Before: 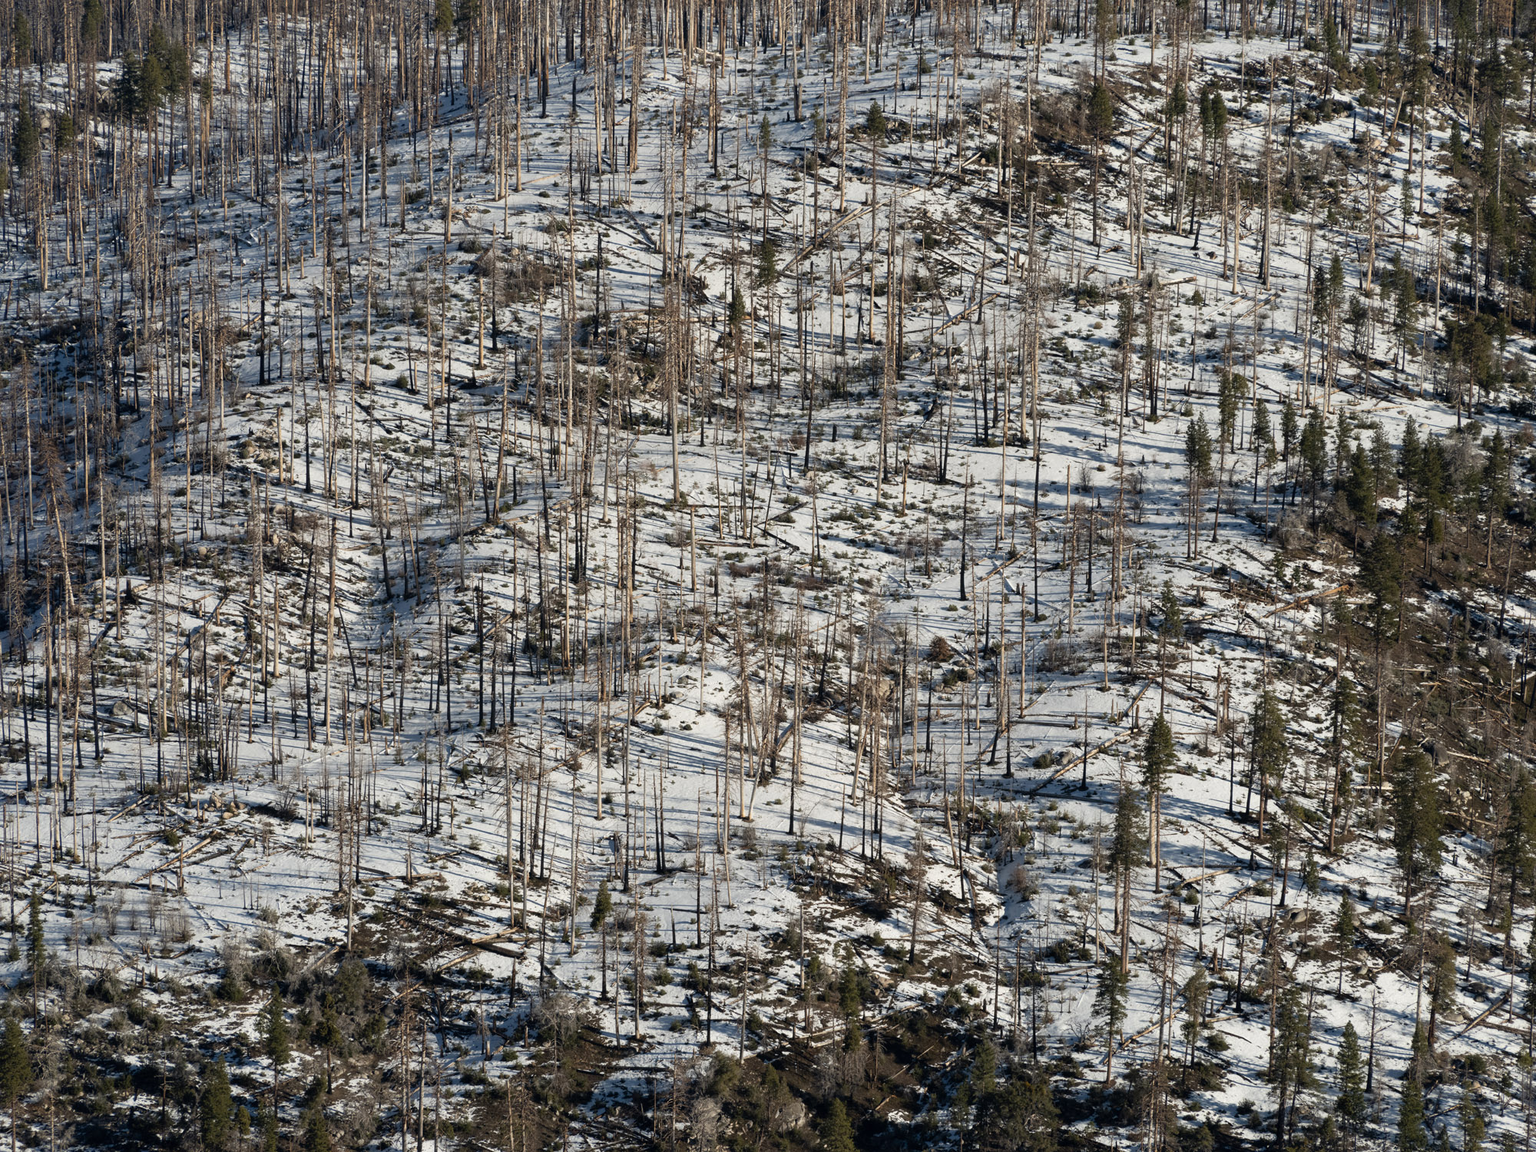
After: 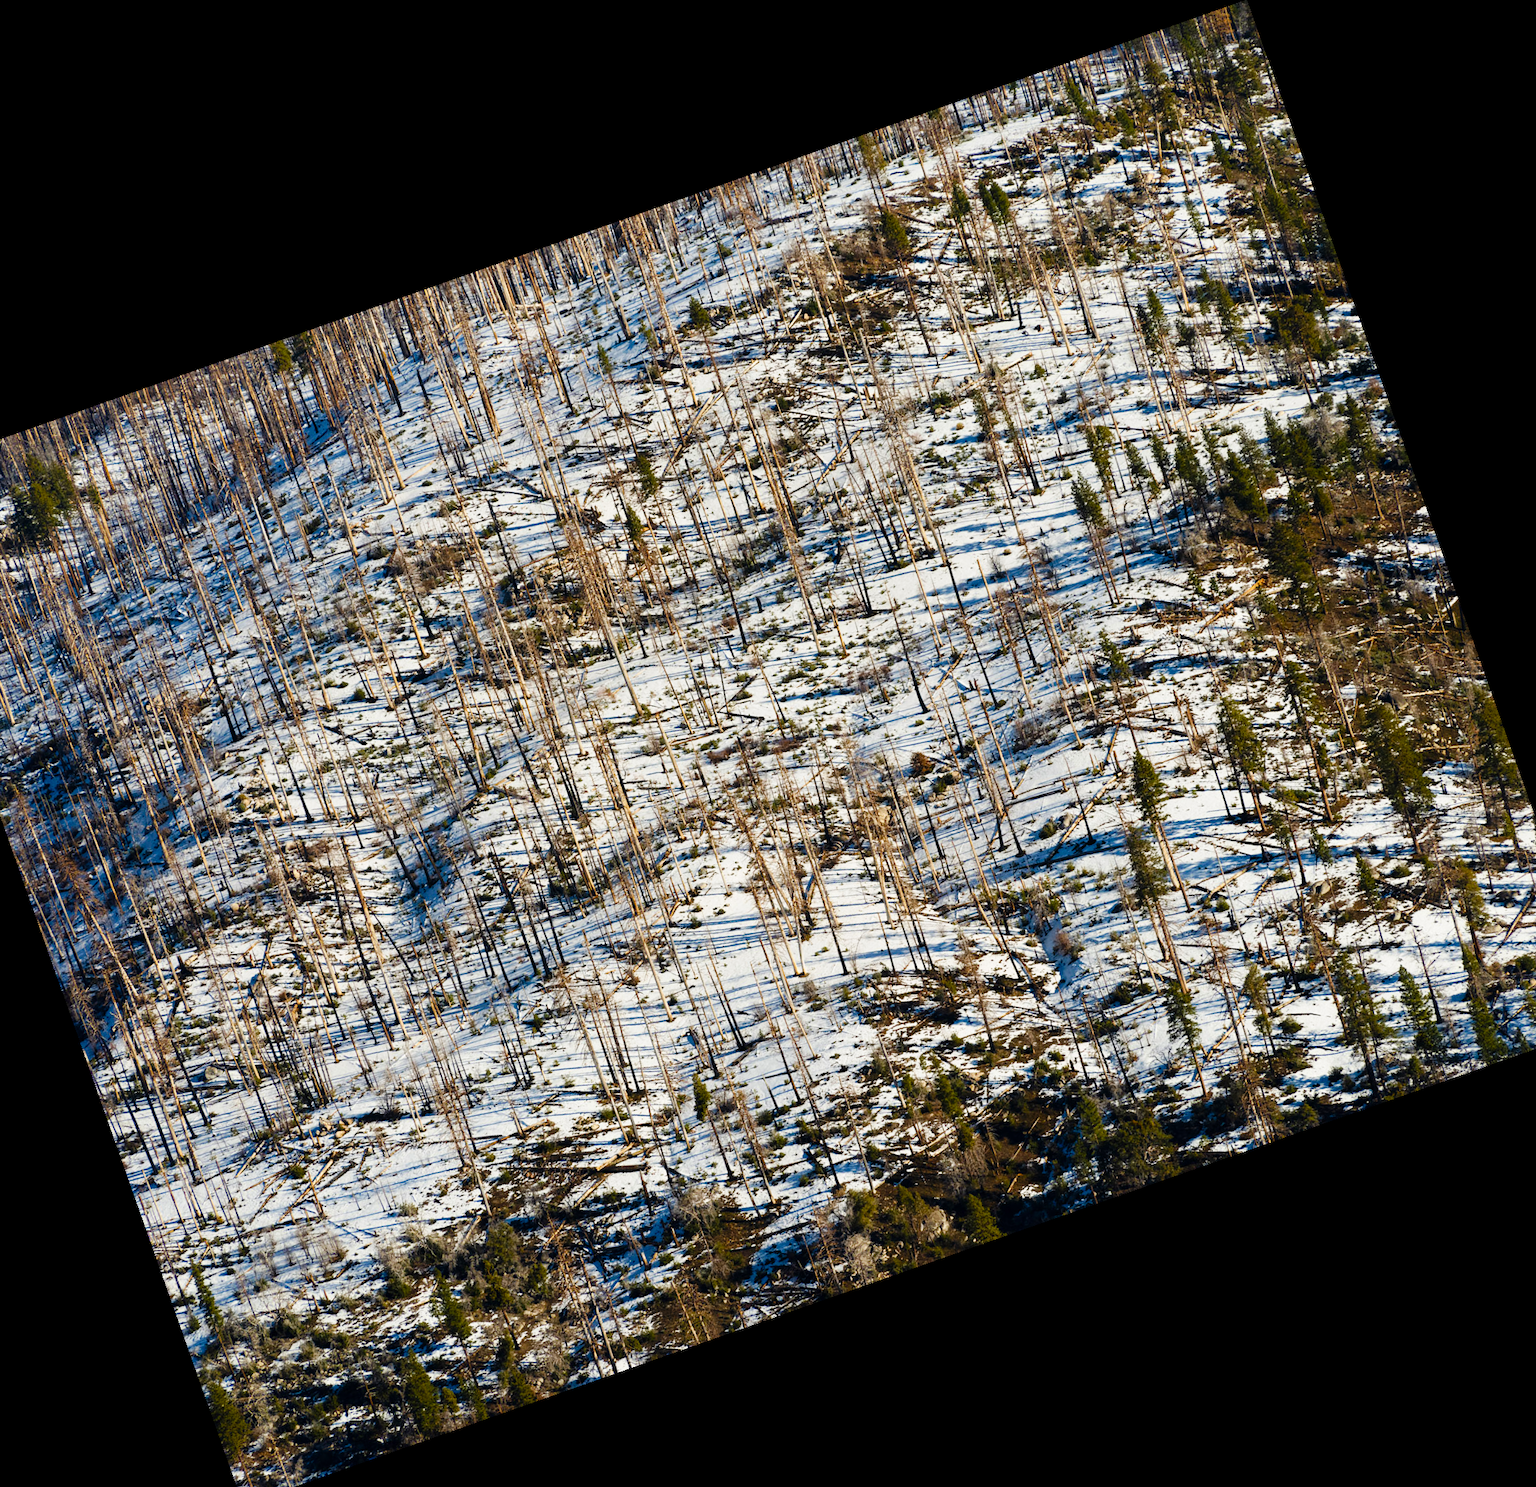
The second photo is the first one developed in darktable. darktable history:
crop and rotate: angle 19.43°, left 6.812%, right 4.125%, bottom 1.087%
velvia: strength 51%, mid-tones bias 0.51
base curve: curves: ch0 [(0, 0) (0.032, 0.025) (0.121, 0.166) (0.206, 0.329) (0.605, 0.79) (1, 1)], preserve colors none
